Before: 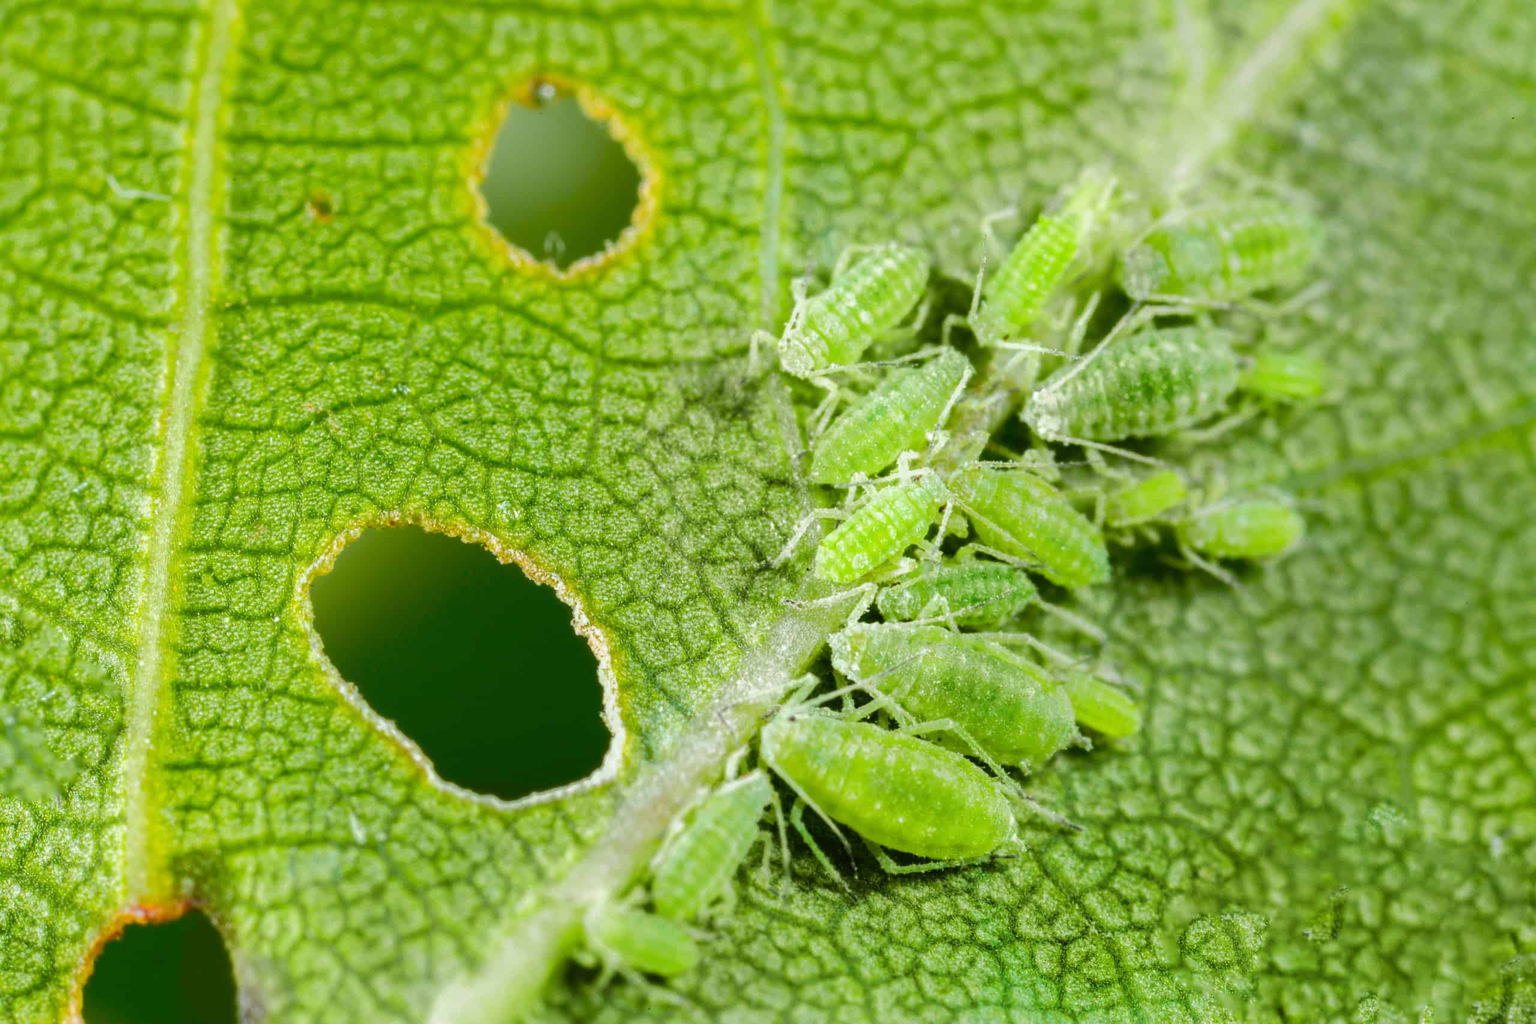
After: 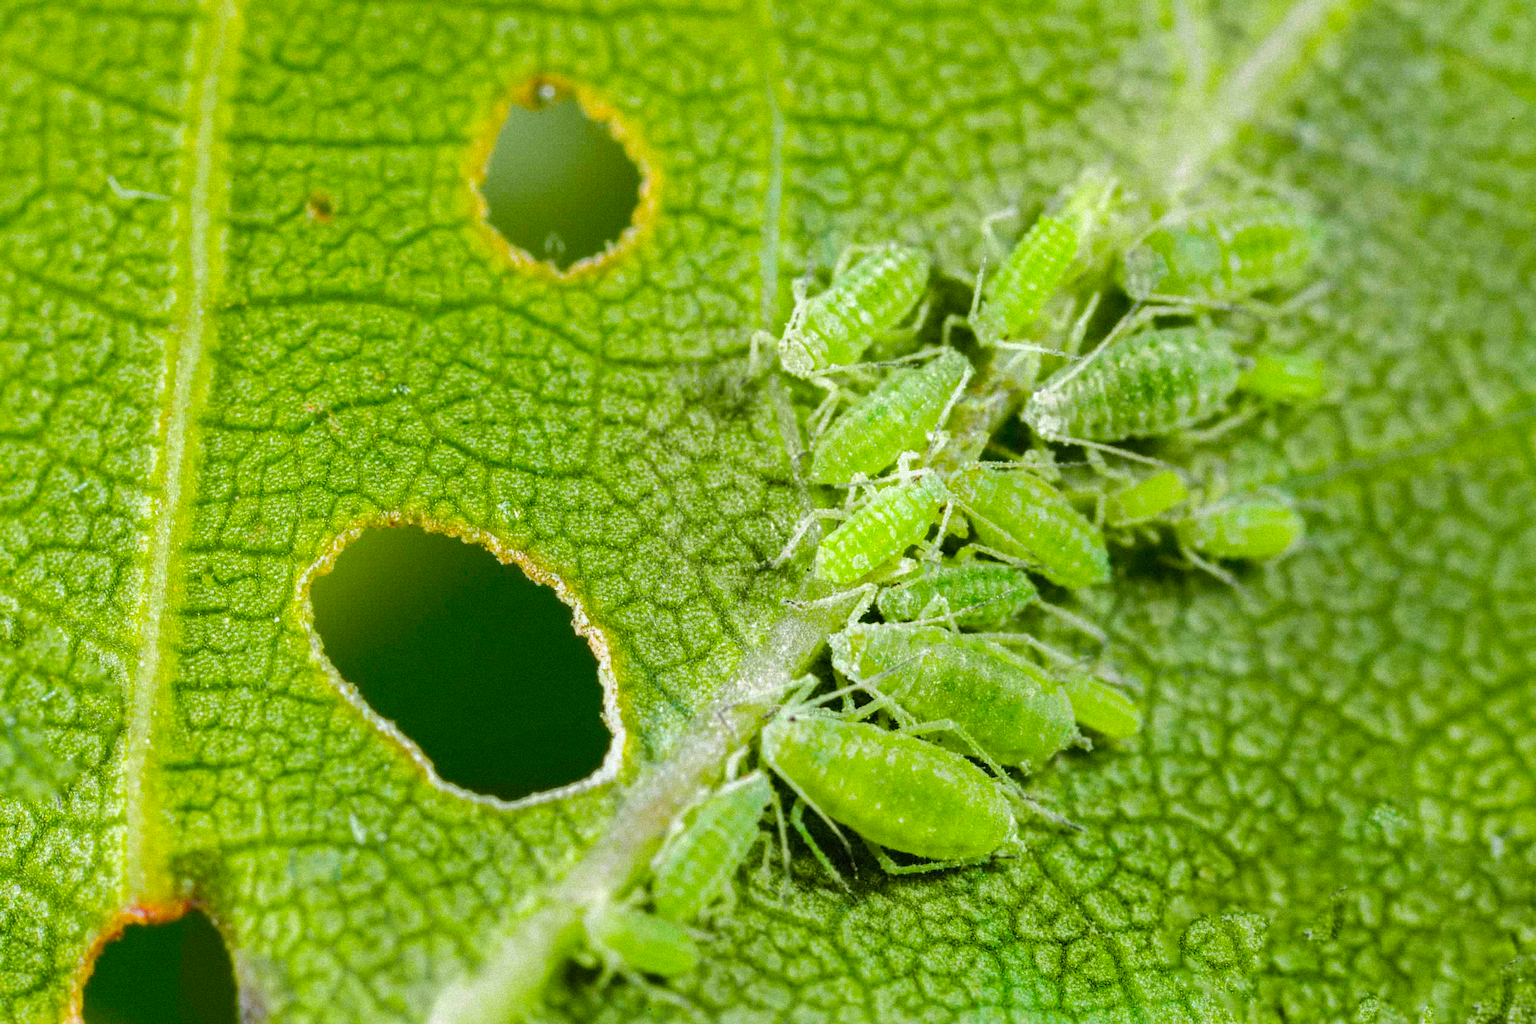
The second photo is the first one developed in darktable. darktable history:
haze removal: compatibility mode true, adaptive false
grain: mid-tones bias 0%
color balance rgb: perceptual saturation grading › global saturation 10%, global vibrance 10%
